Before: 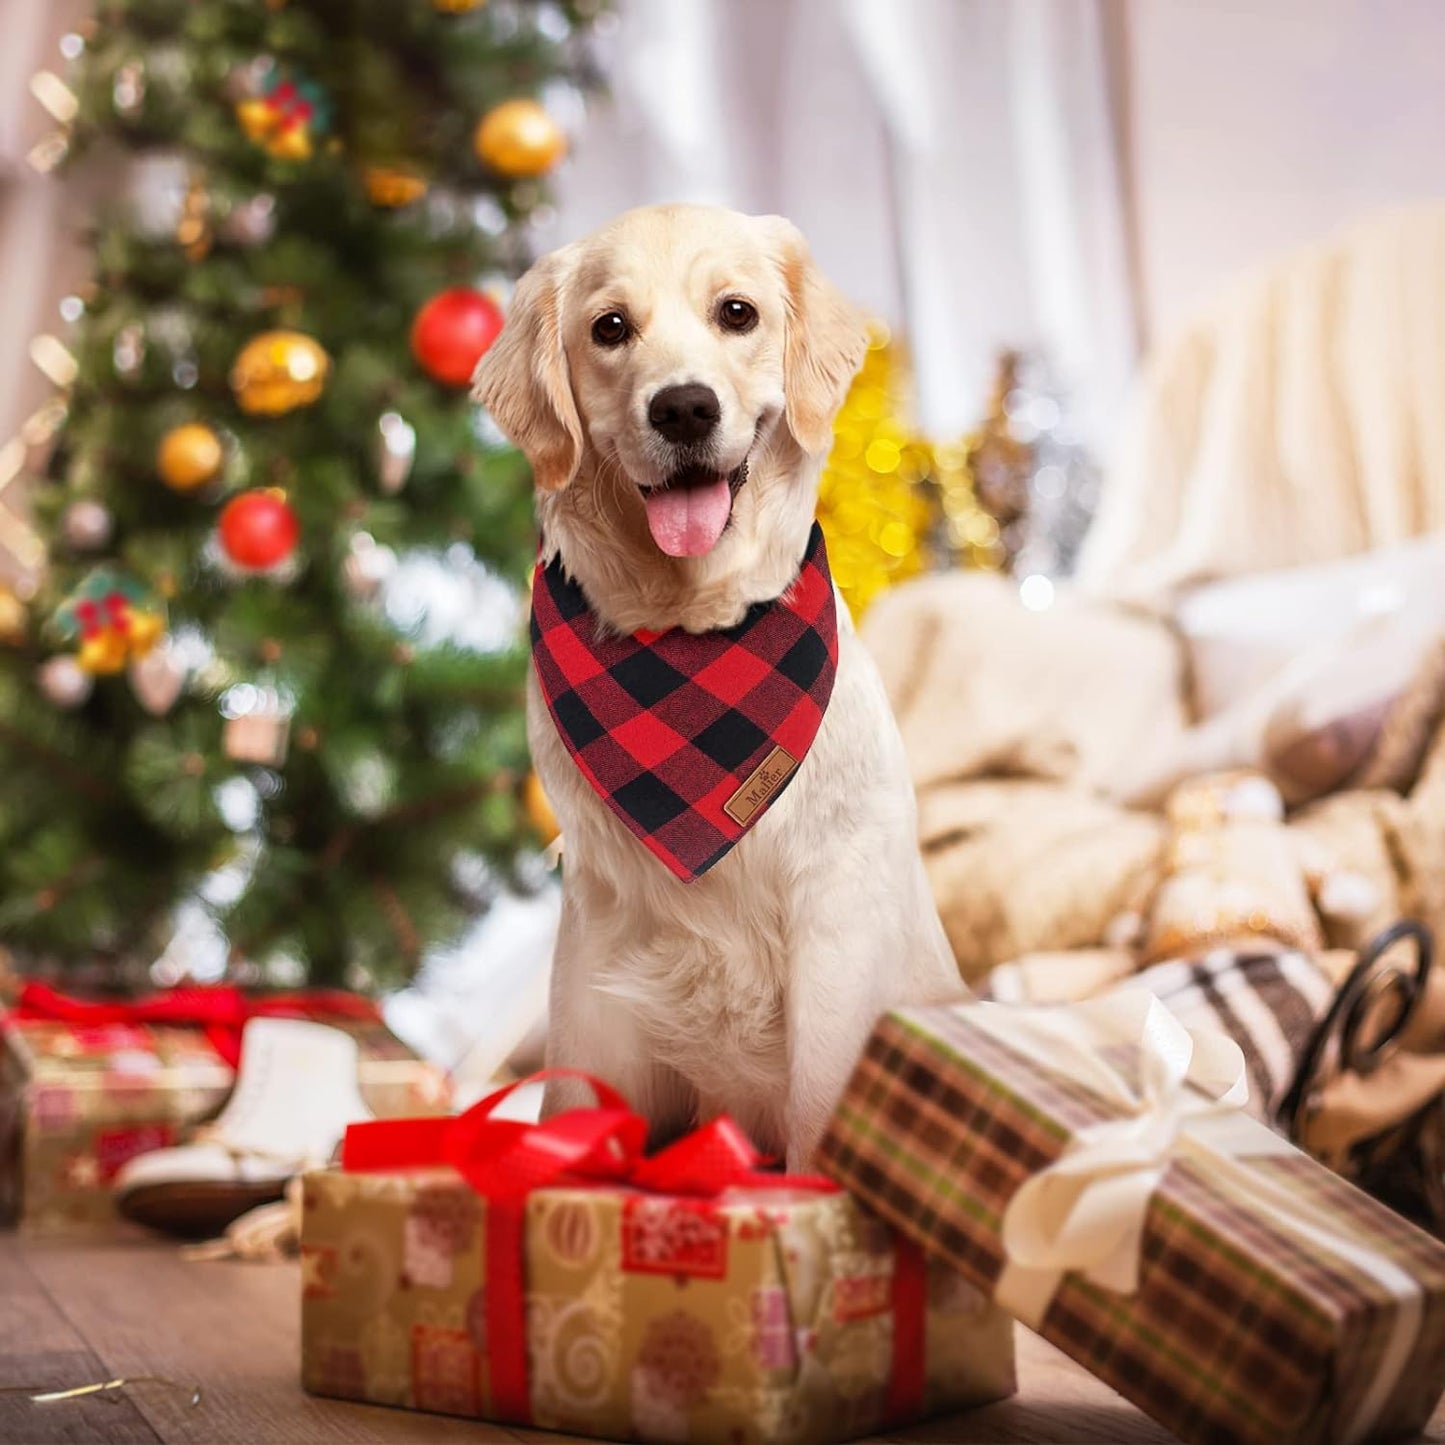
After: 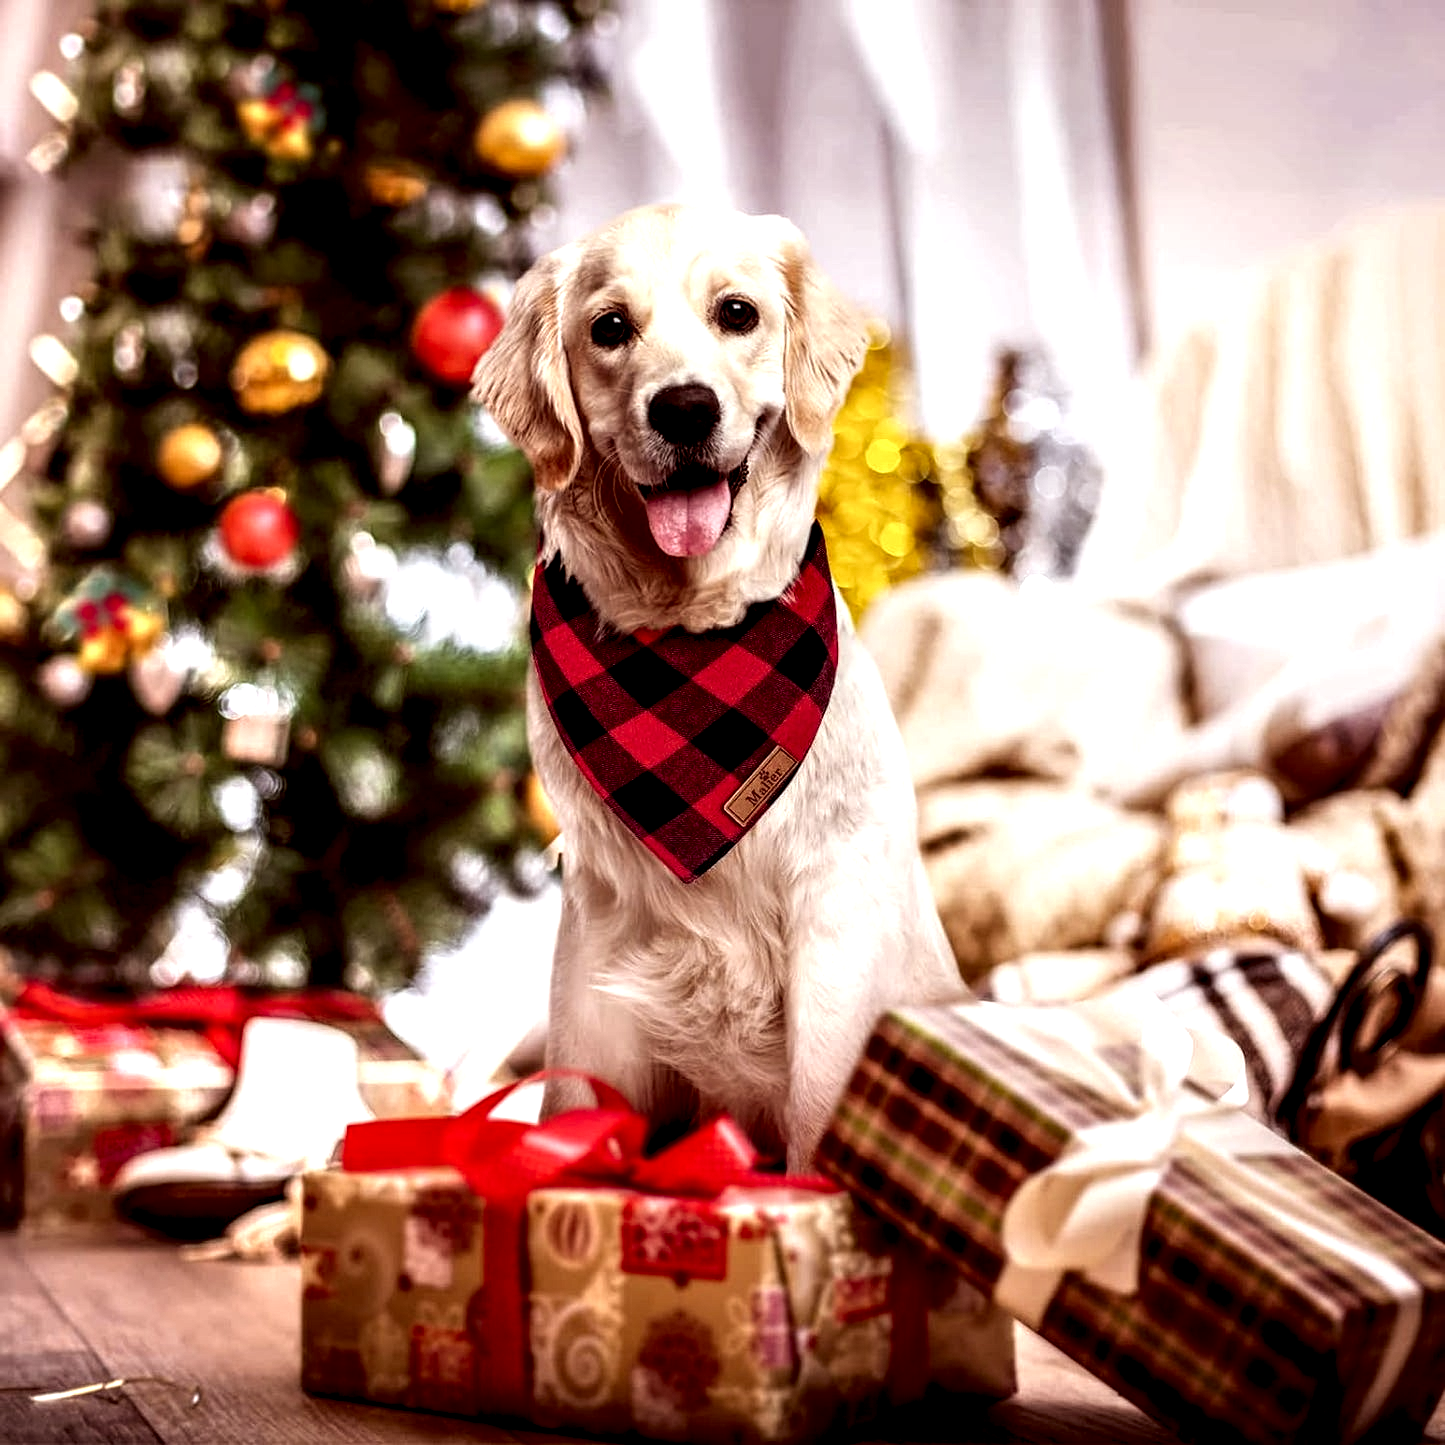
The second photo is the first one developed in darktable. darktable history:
rgb levels: mode RGB, independent channels, levels [[0, 0.474, 1], [0, 0.5, 1], [0, 0.5, 1]]
local contrast: shadows 185%, detail 225%
